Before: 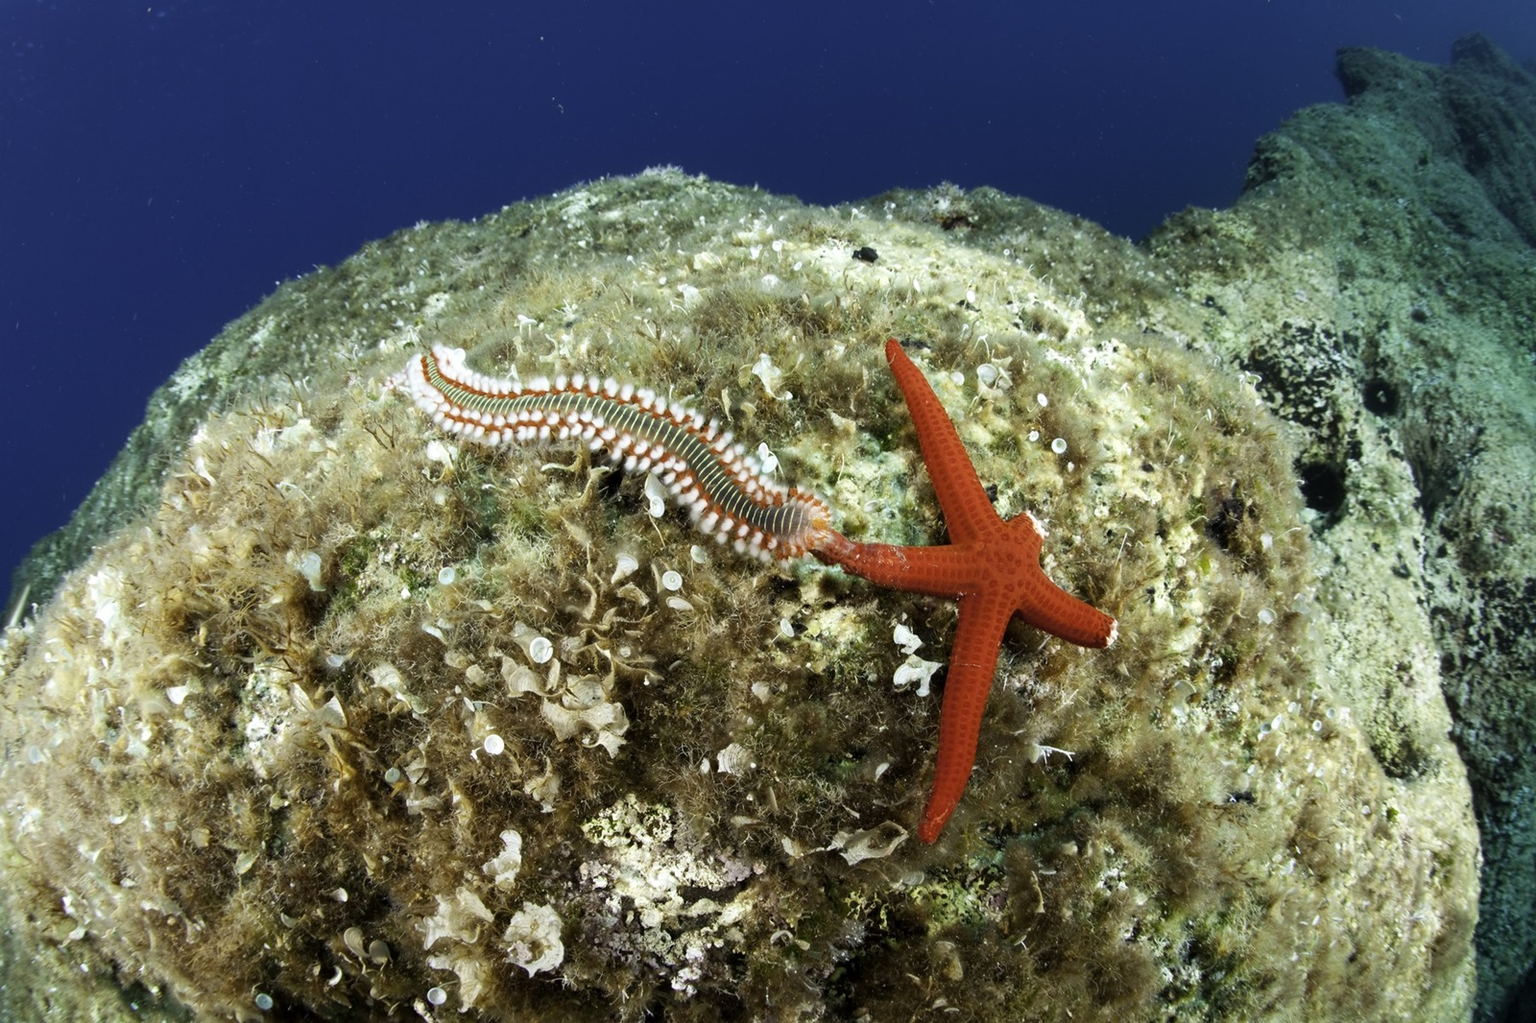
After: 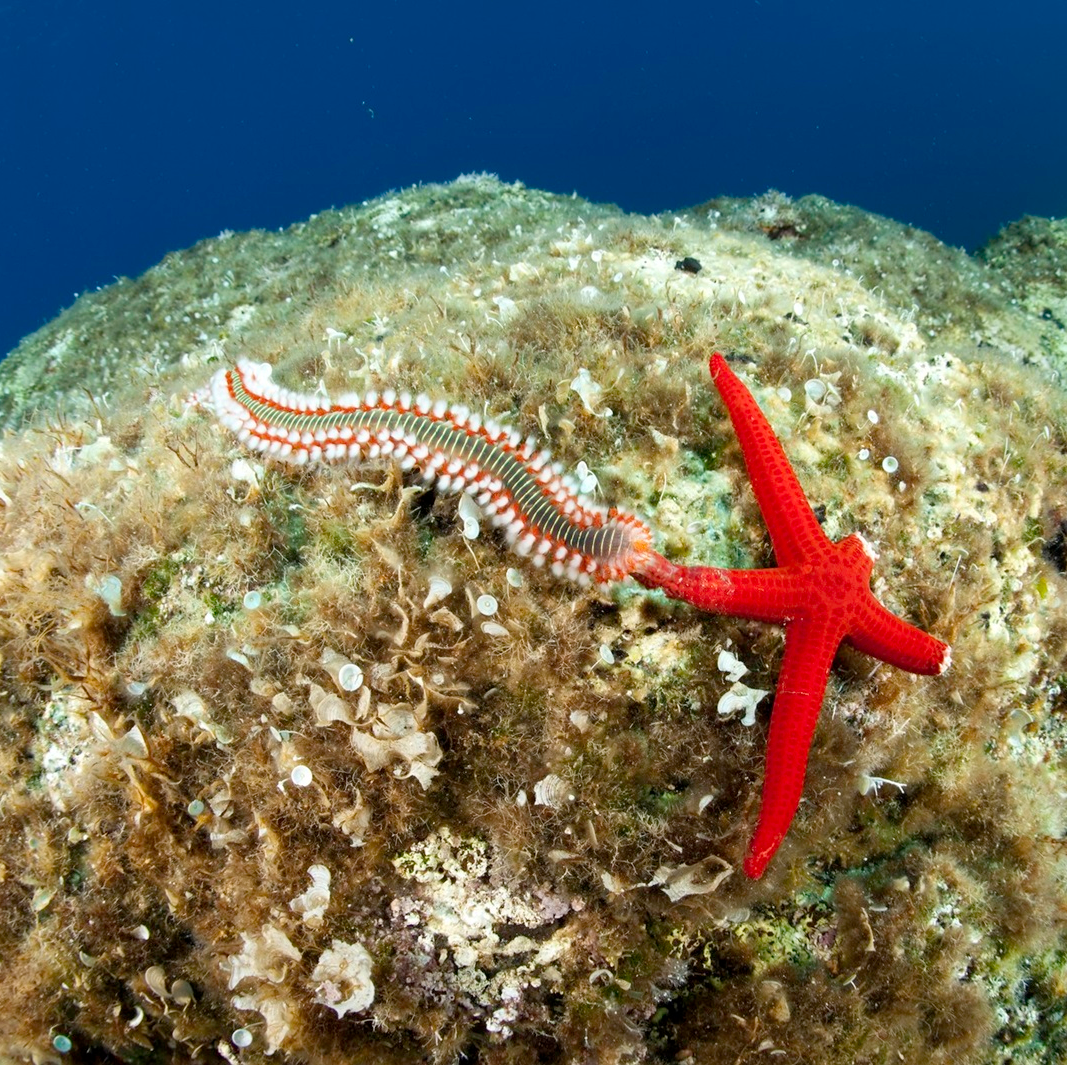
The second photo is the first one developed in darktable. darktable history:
crop and rotate: left 13.427%, right 19.869%
